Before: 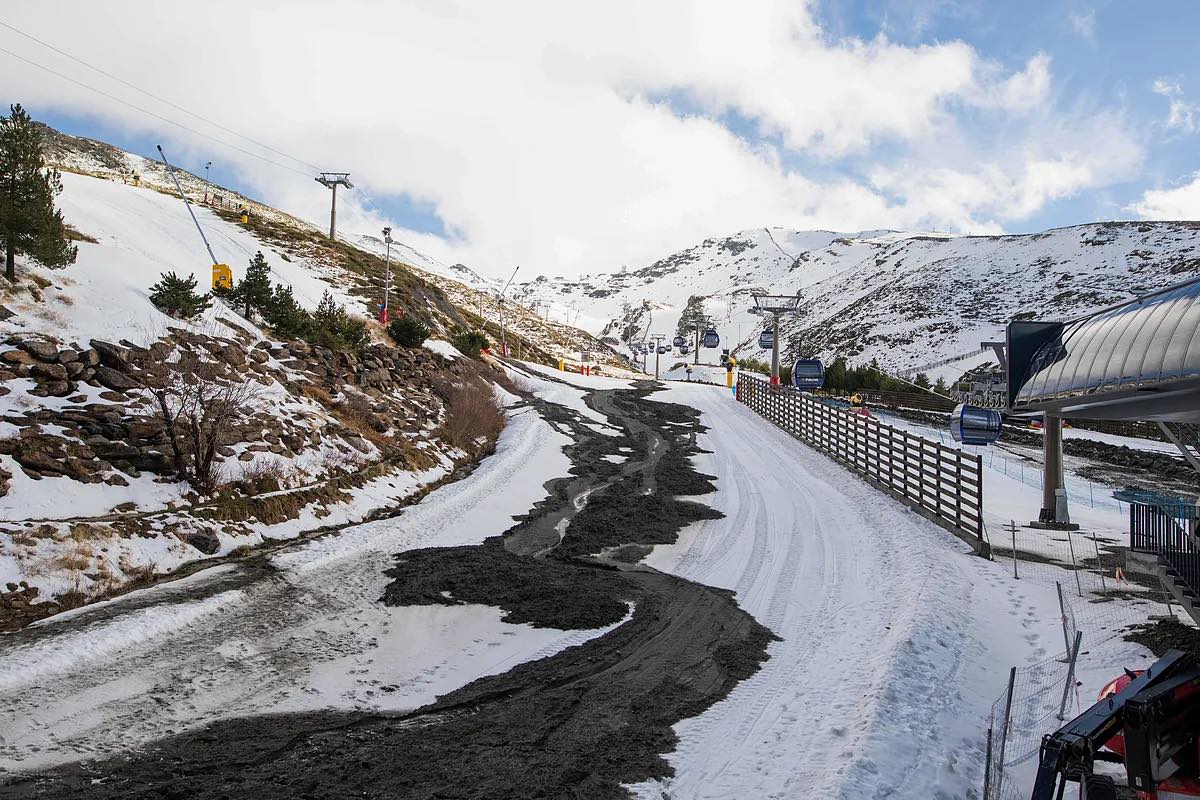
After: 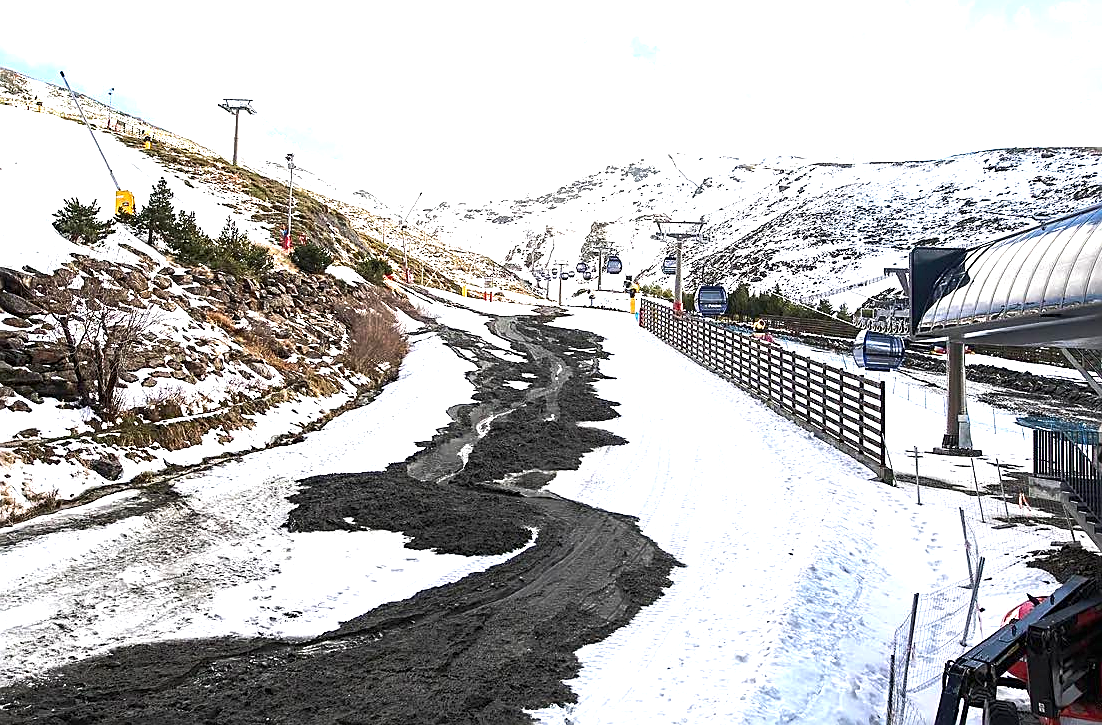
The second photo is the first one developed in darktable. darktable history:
tone equalizer: -8 EV -0.001 EV, -7 EV 0.002 EV, -6 EV -0.005 EV, -5 EV -0.01 EV, -4 EV -0.079 EV, -3 EV -0.216 EV, -2 EV -0.276 EV, -1 EV 0.086 EV, +0 EV 0.316 EV, smoothing 1
crop and rotate: left 8.105%, top 9.346%
sharpen: on, module defaults
exposure: black level correction 0, exposure 1.2 EV, compensate exposure bias true, compensate highlight preservation false
